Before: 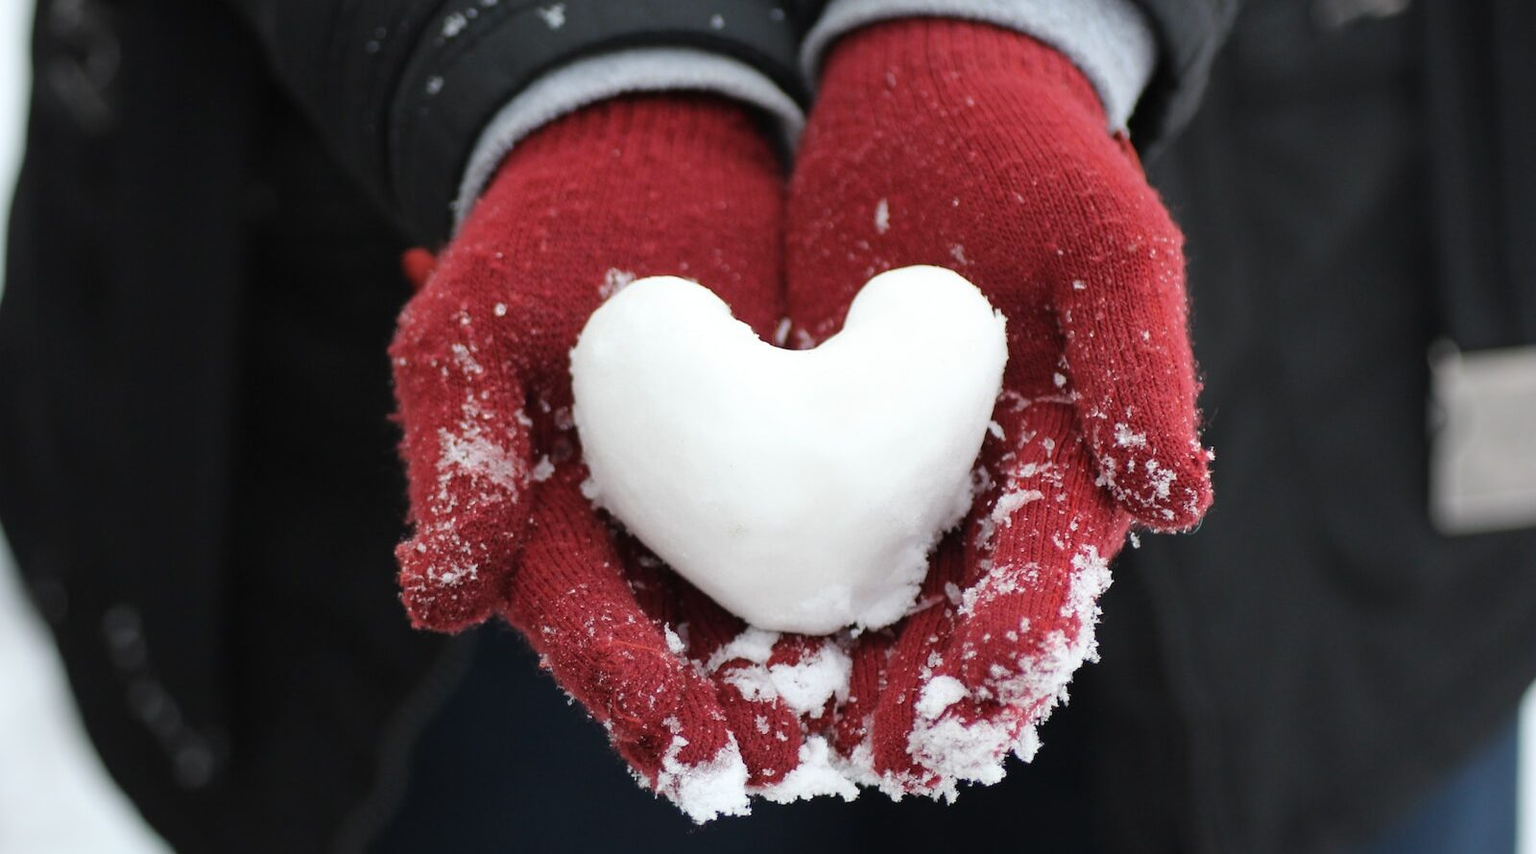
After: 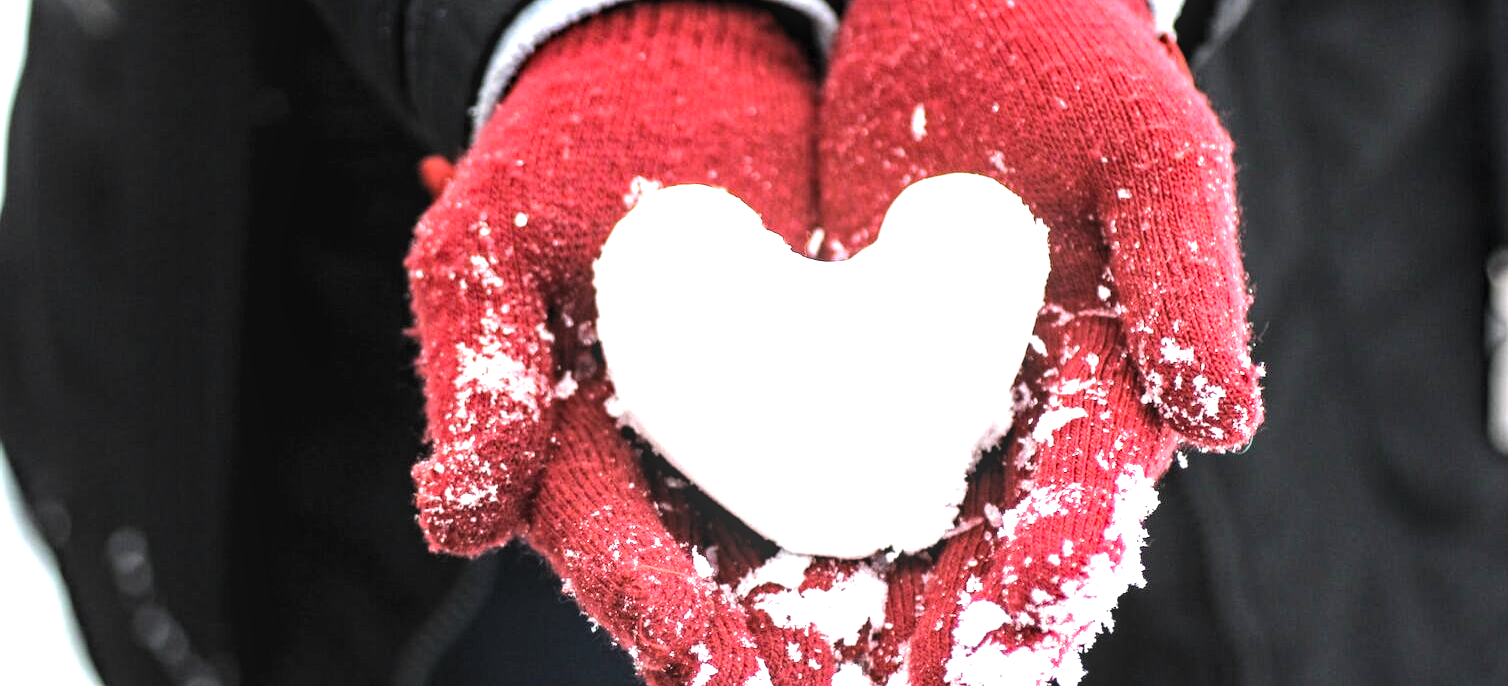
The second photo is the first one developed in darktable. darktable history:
crop and rotate: angle 0.03°, top 11.643%, right 5.651%, bottom 11.189%
local contrast: on, module defaults
tone equalizer: -8 EV -0.417 EV, -7 EV -0.389 EV, -6 EV -0.333 EV, -5 EV -0.222 EV, -3 EV 0.222 EV, -2 EV 0.333 EV, -1 EV 0.389 EV, +0 EV 0.417 EV, edges refinement/feathering 500, mask exposure compensation -1.57 EV, preserve details no
haze removal: compatibility mode true, adaptive false
exposure: black level correction 0, exposure 1.1 EV, compensate highlight preservation false
levels: levels [0.055, 0.477, 0.9]
